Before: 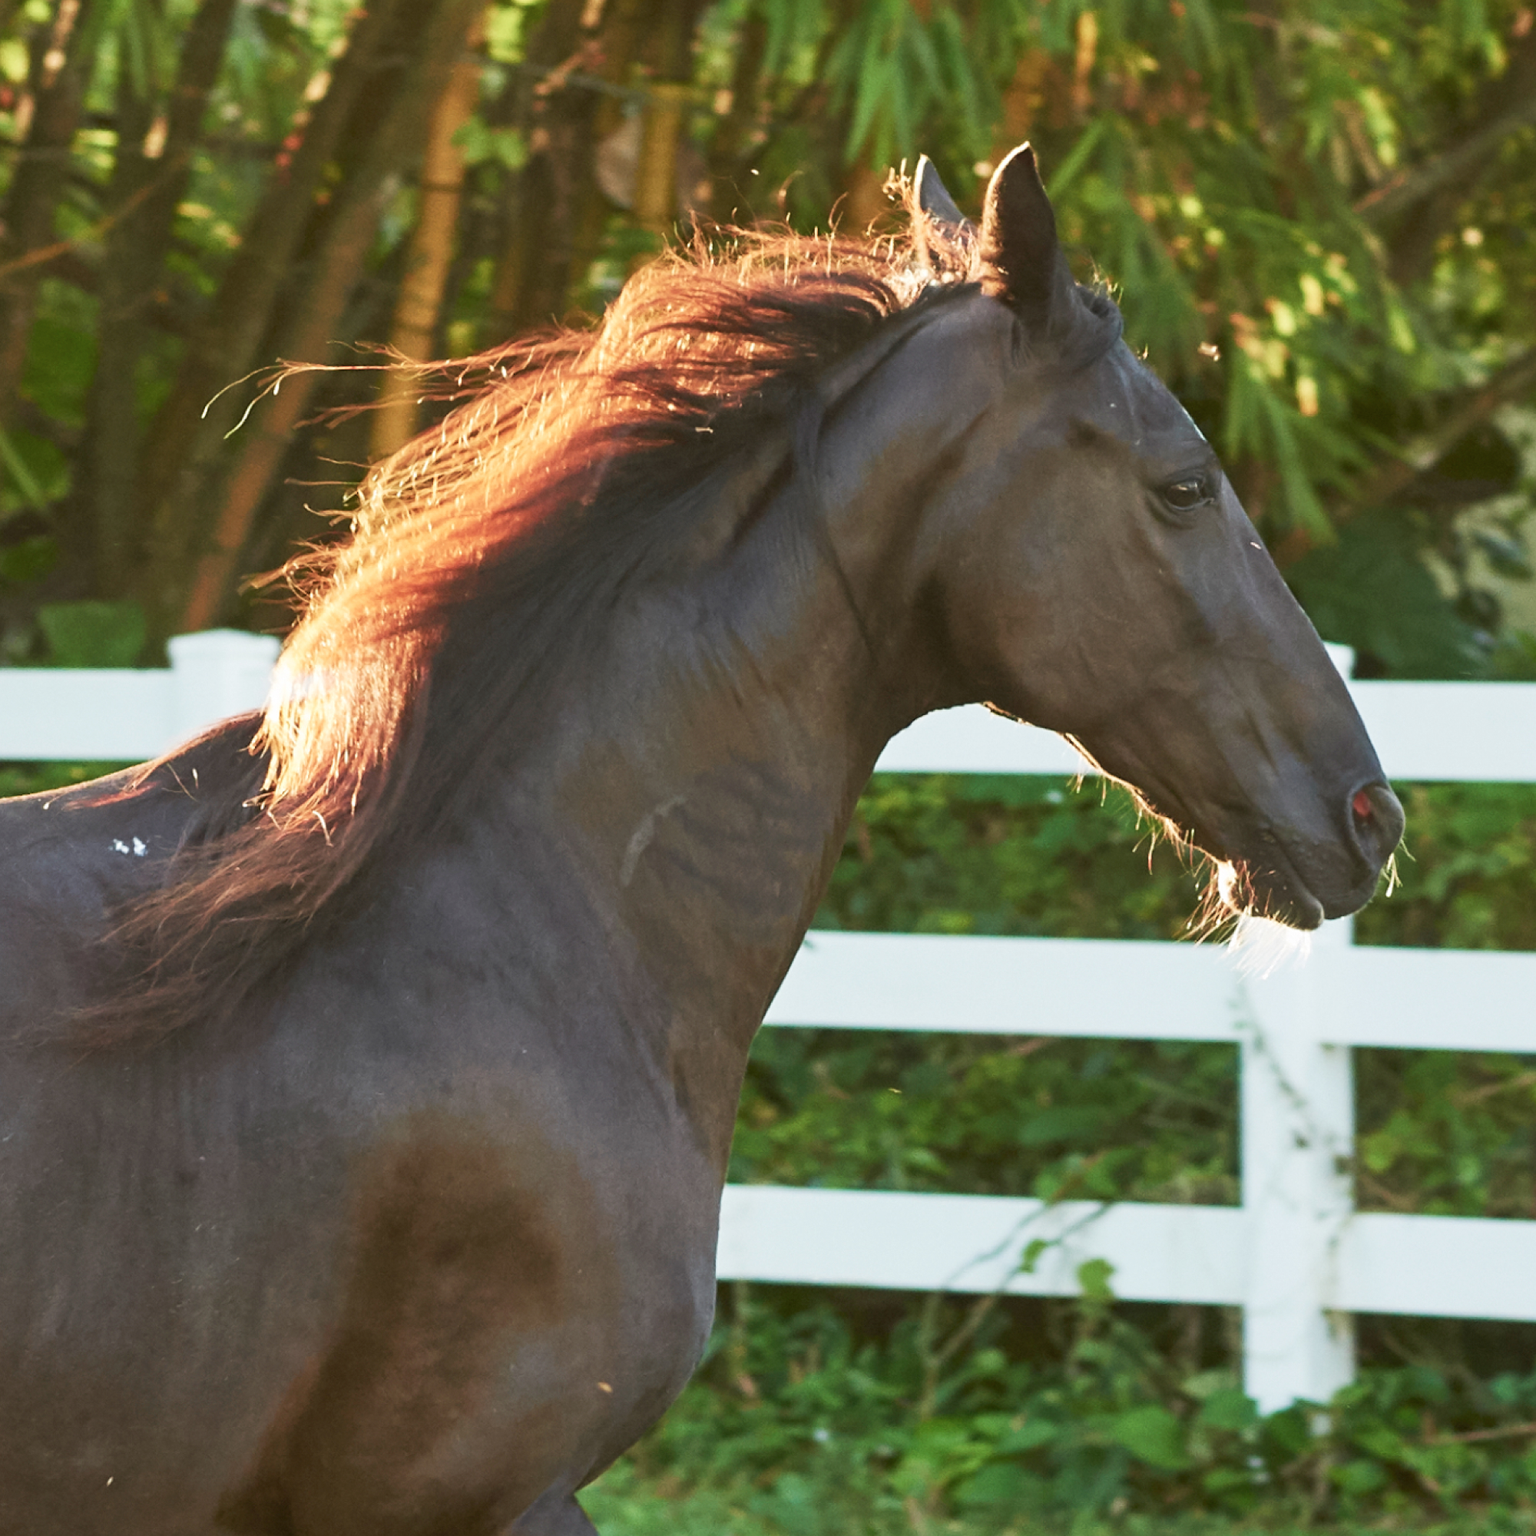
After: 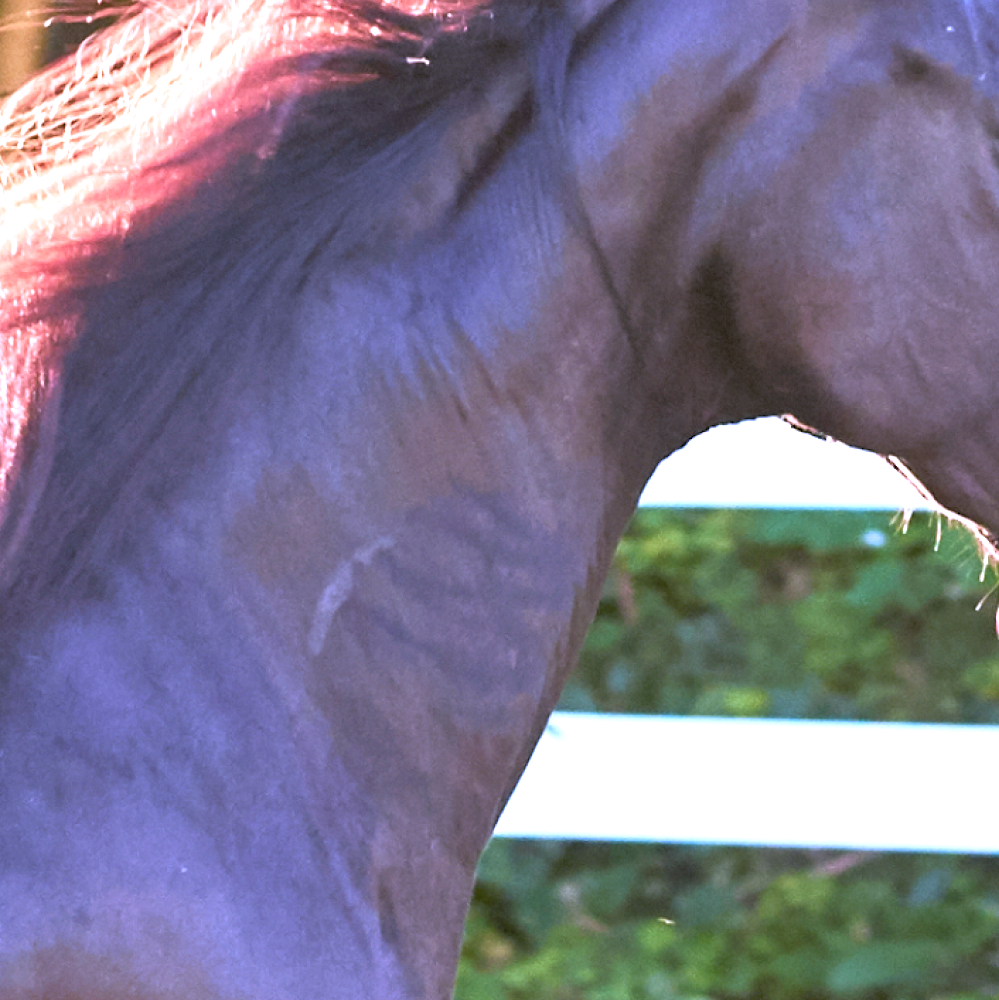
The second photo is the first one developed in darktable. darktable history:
white balance: red 0.98, blue 1.61
crop: left 25%, top 25%, right 25%, bottom 25%
shadows and highlights: shadows 37.27, highlights -28.18, soften with gaussian
exposure: exposure 0.574 EV, compensate highlight preservation false
sharpen: radius 5.325, amount 0.312, threshold 26.433
rgb levels: levels [[0.013, 0.434, 0.89], [0, 0.5, 1], [0, 0.5, 1]]
